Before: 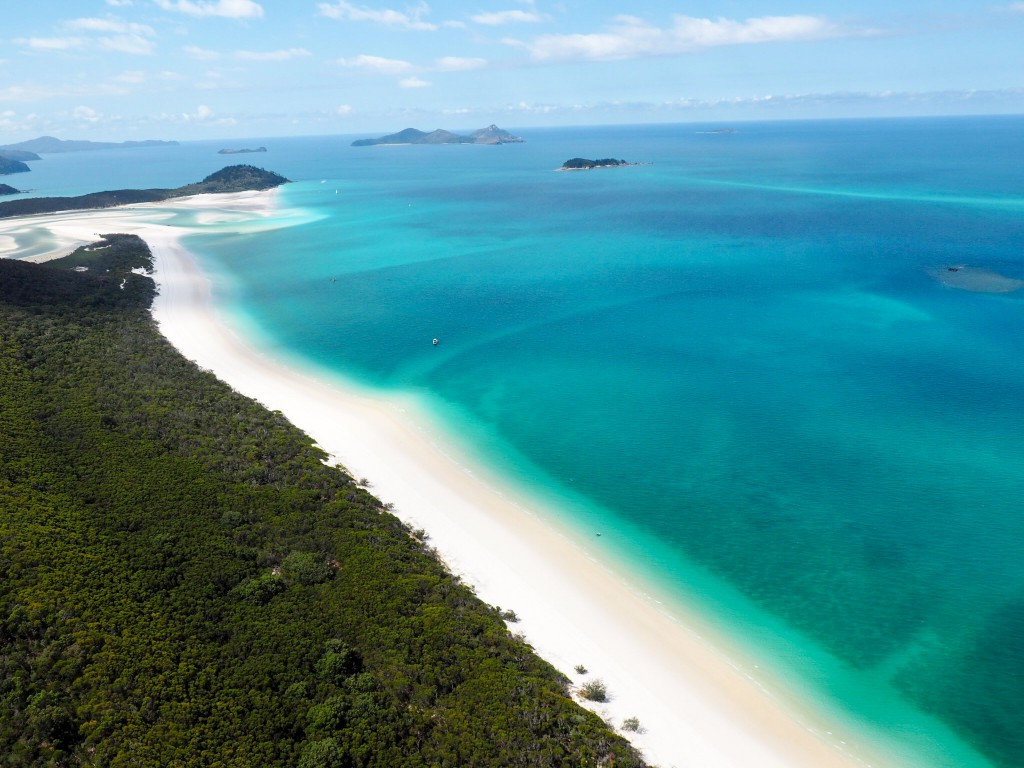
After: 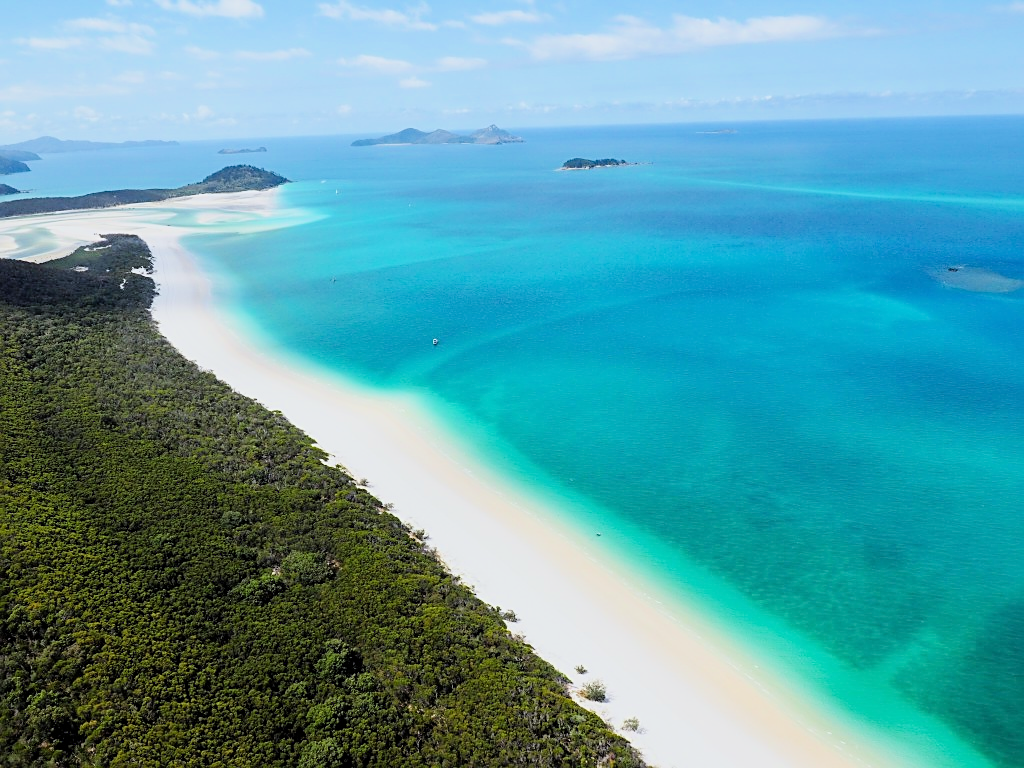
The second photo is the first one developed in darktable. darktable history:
tone equalizer: on, module defaults
filmic rgb: black relative exposure -8.42 EV, white relative exposure 4.68 EV, hardness 3.82, color science v6 (2022)
exposure: exposure 0.77 EV, compensate highlight preservation false
sharpen: on, module defaults
white balance: red 0.982, blue 1.018
